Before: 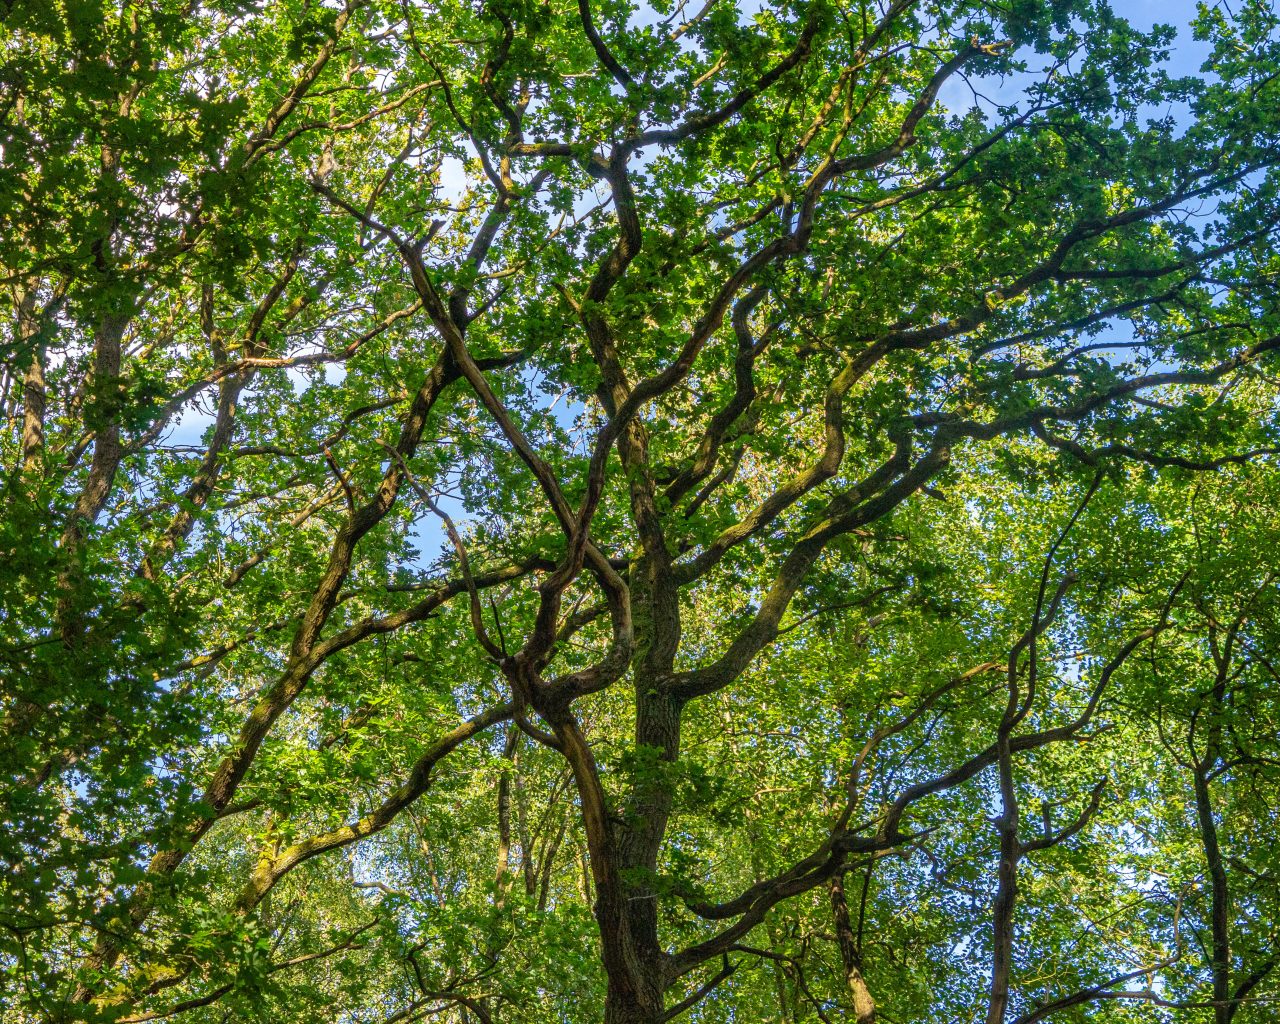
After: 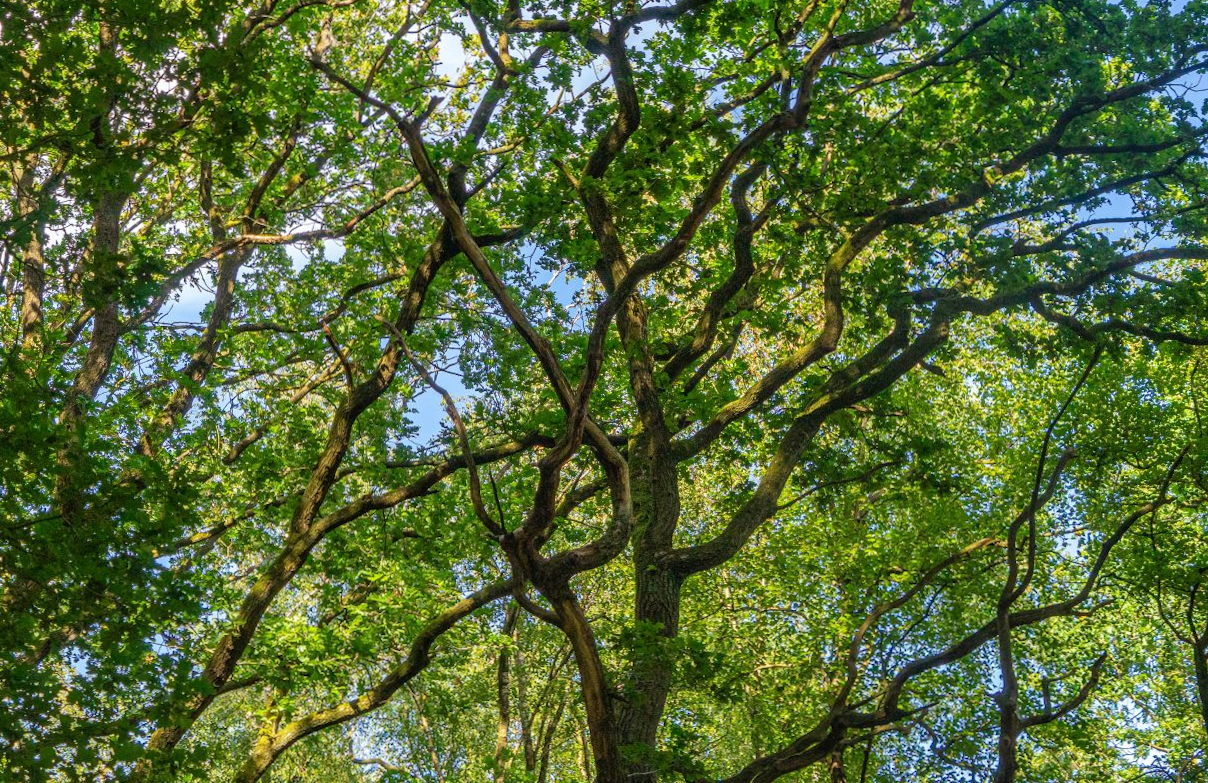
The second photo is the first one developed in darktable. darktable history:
crop and rotate: angle 0.096°, top 12.057%, right 5.417%, bottom 11.309%
